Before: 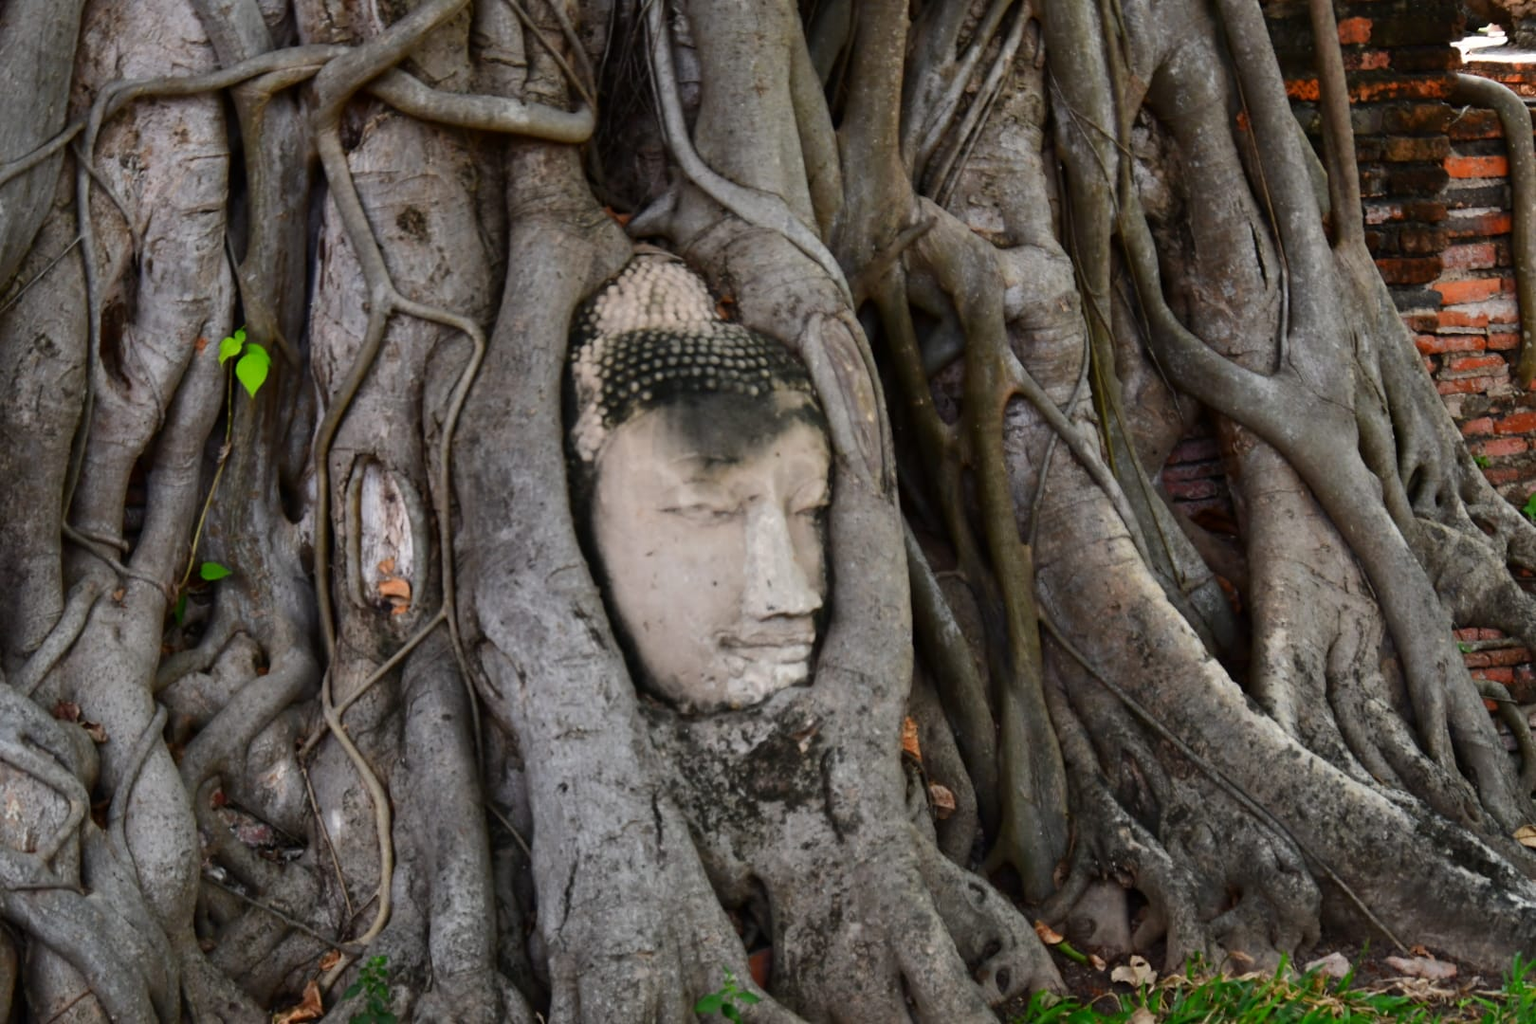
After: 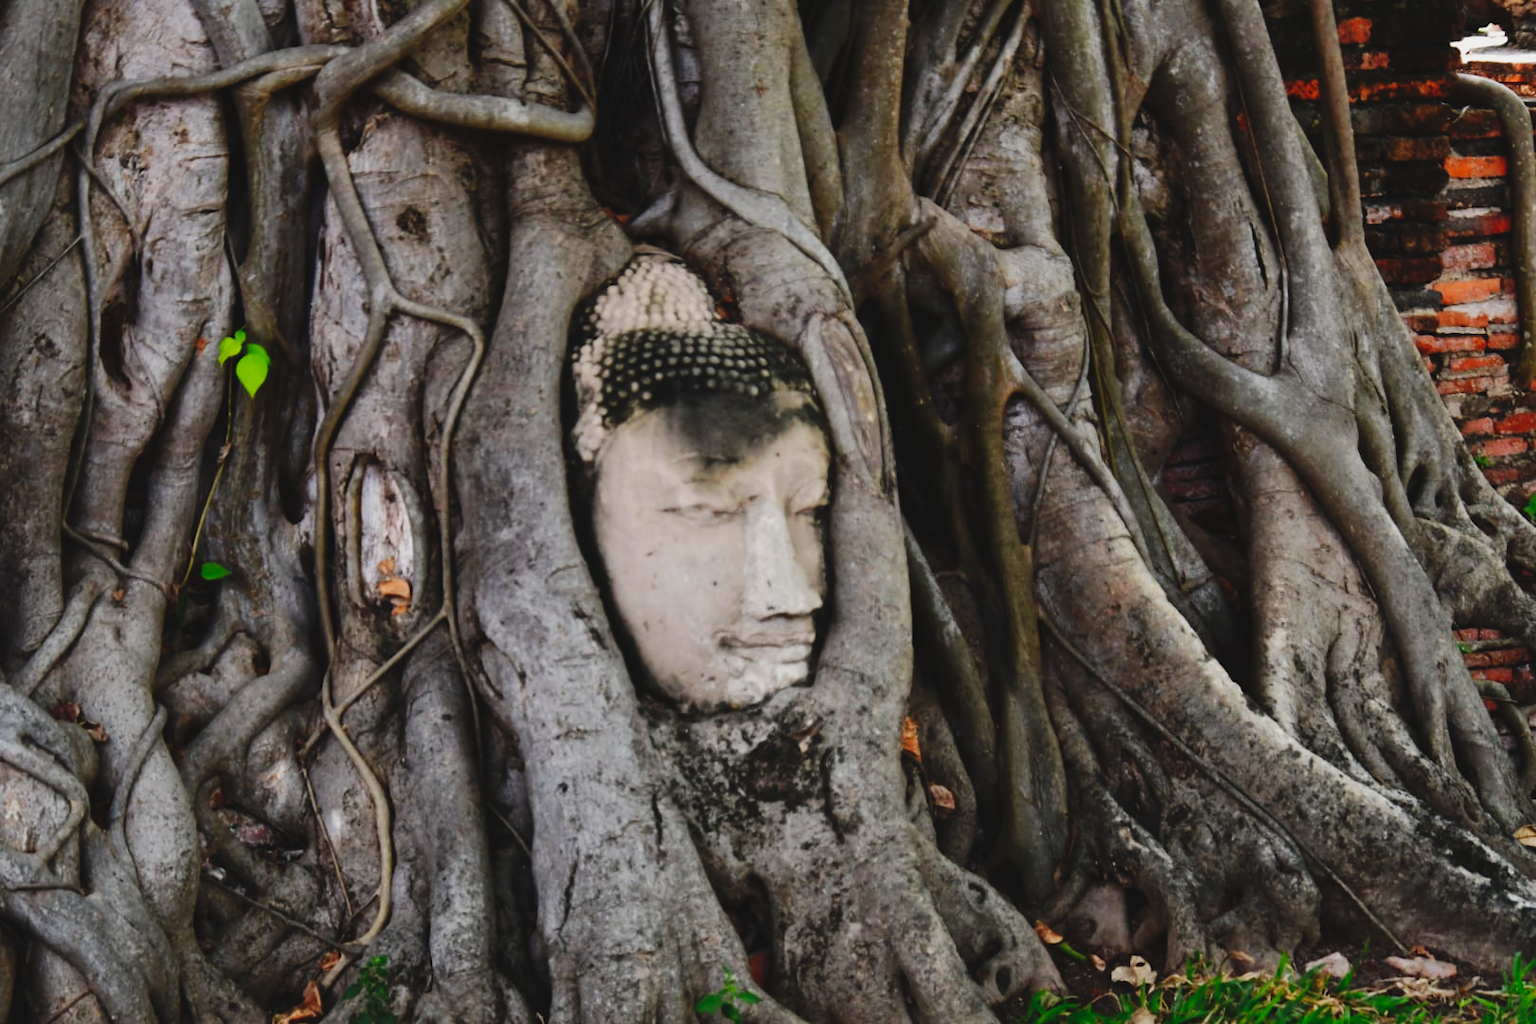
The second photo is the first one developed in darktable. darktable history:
exposure: black level correction -0.015, exposure -0.501 EV, compensate highlight preservation false
base curve: curves: ch0 [(0, 0) (0.036, 0.025) (0.121, 0.166) (0.206, 0.329) (0.605, 0.79) (1, 1)], preserve colors none
